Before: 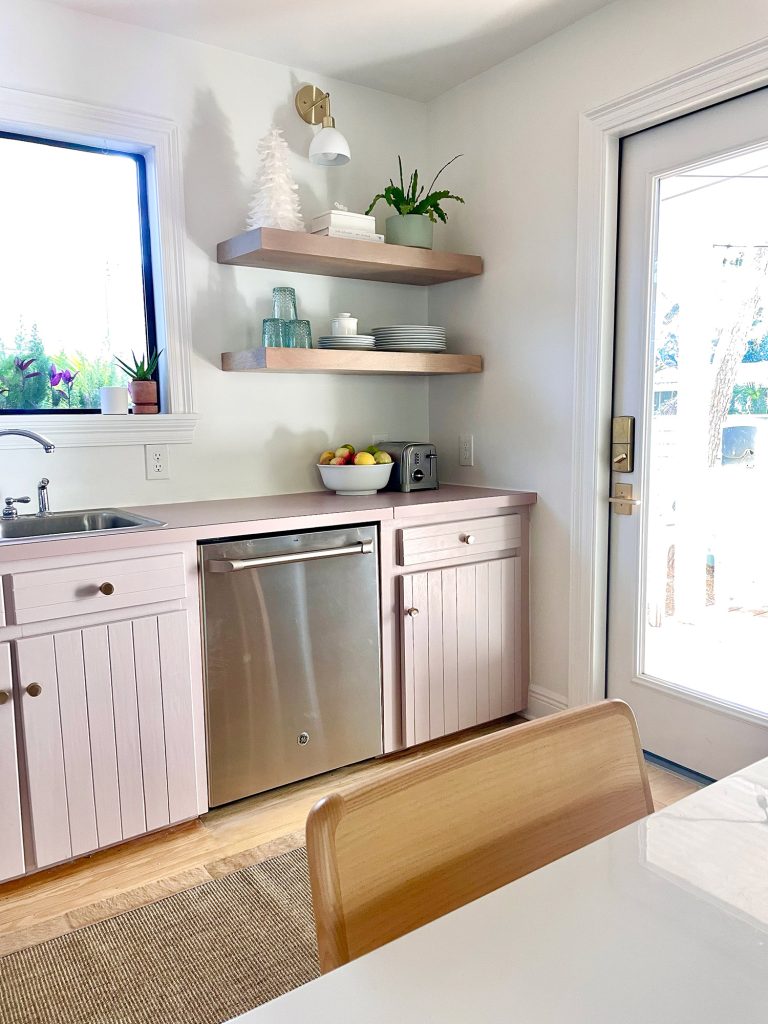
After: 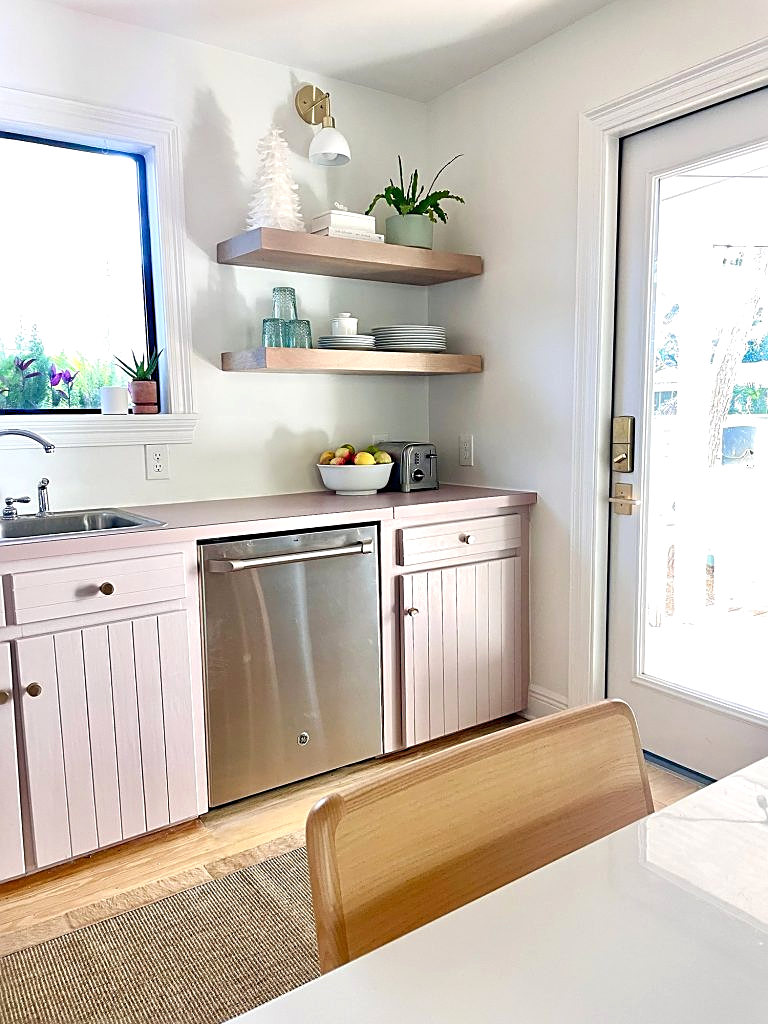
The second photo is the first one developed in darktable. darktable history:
levels: levels [0, 0.474, 0.947]
sharpen: on, module defaults
